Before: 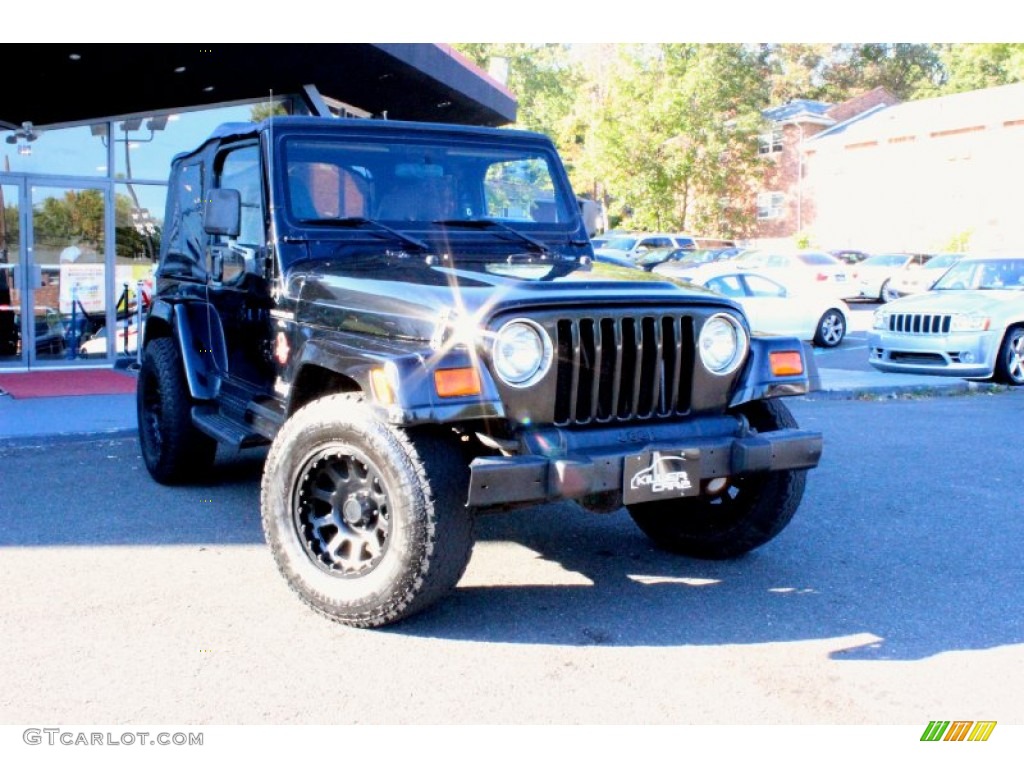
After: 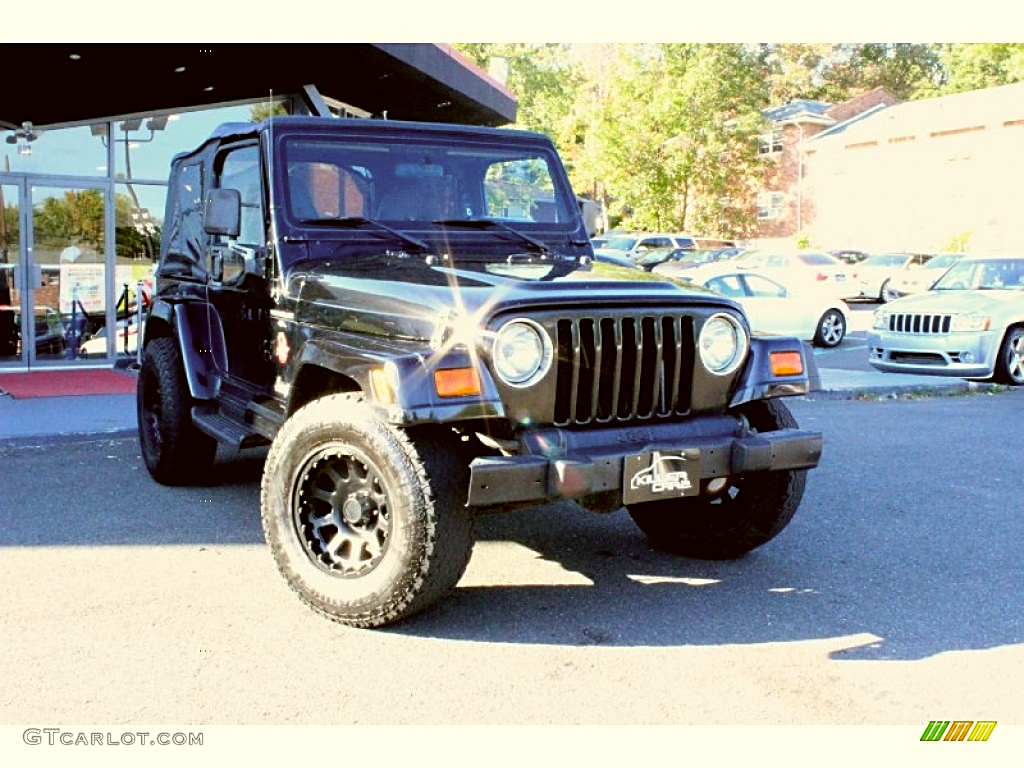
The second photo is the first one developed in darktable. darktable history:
color correction: highlights a* -1.43, highlights b* 10.12, shadows a* 0.395, shadows b* 19.35
sharpen: on, module defaults
